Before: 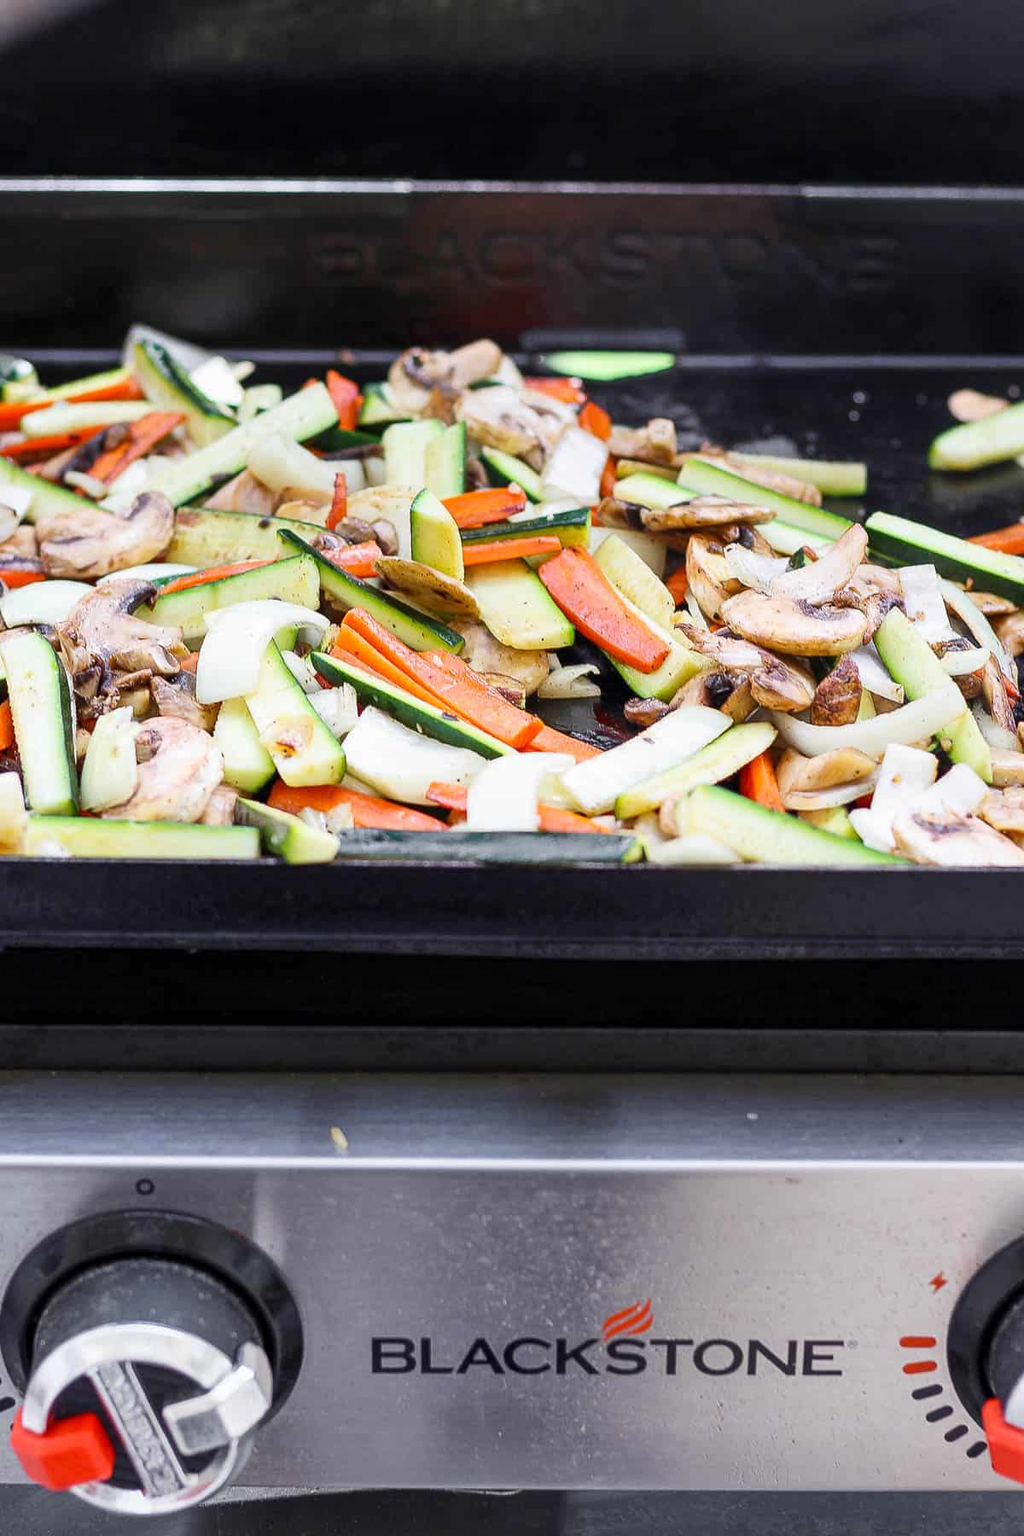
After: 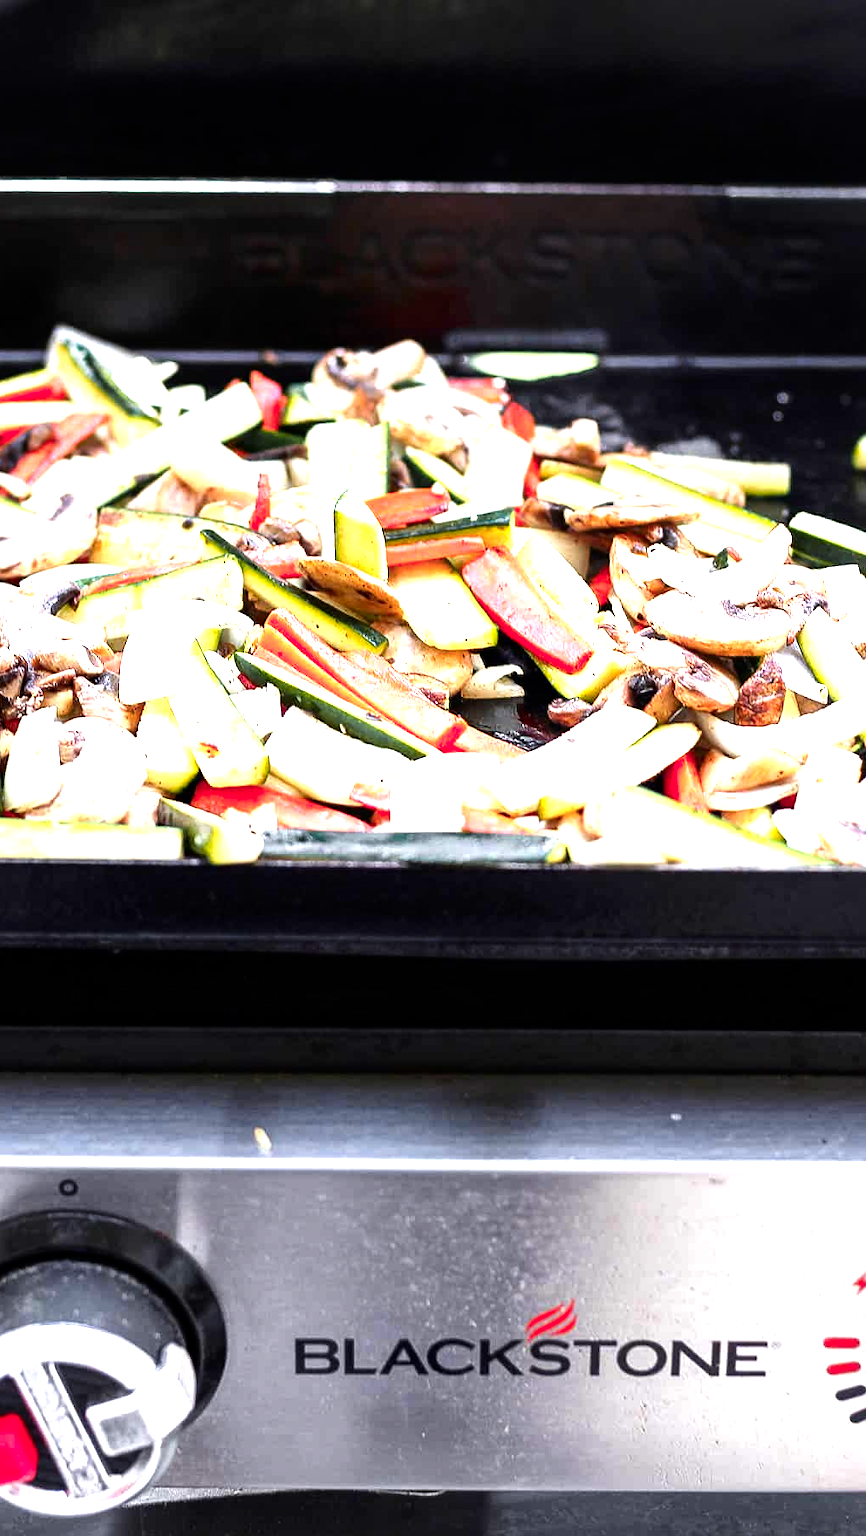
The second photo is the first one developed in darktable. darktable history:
crop: left 7.521%, right 7.847%
tone equalizer: -8 EV -1.12 EV, -7 EV -1.04 EV, -6 EV -0.895 EV, -5 EV -0.559 EV, -3 EV 0.569 EV, -2 EV 0.86 EV, -1 EV 1.01 EV, +0 EV 1.07 EV, mask exposure compensation -0.509 EV
contrast brightness saturation: brightness -0.096
exposure: exposure 0.152 EV, compensate highlight preservation false
color zones: curves: ch1 [(0.309, 0.524) (0.41, 0.329) (0.508, 0.509)]; ch2 [(0.25, 0.457) (0.75, 0.5)]
